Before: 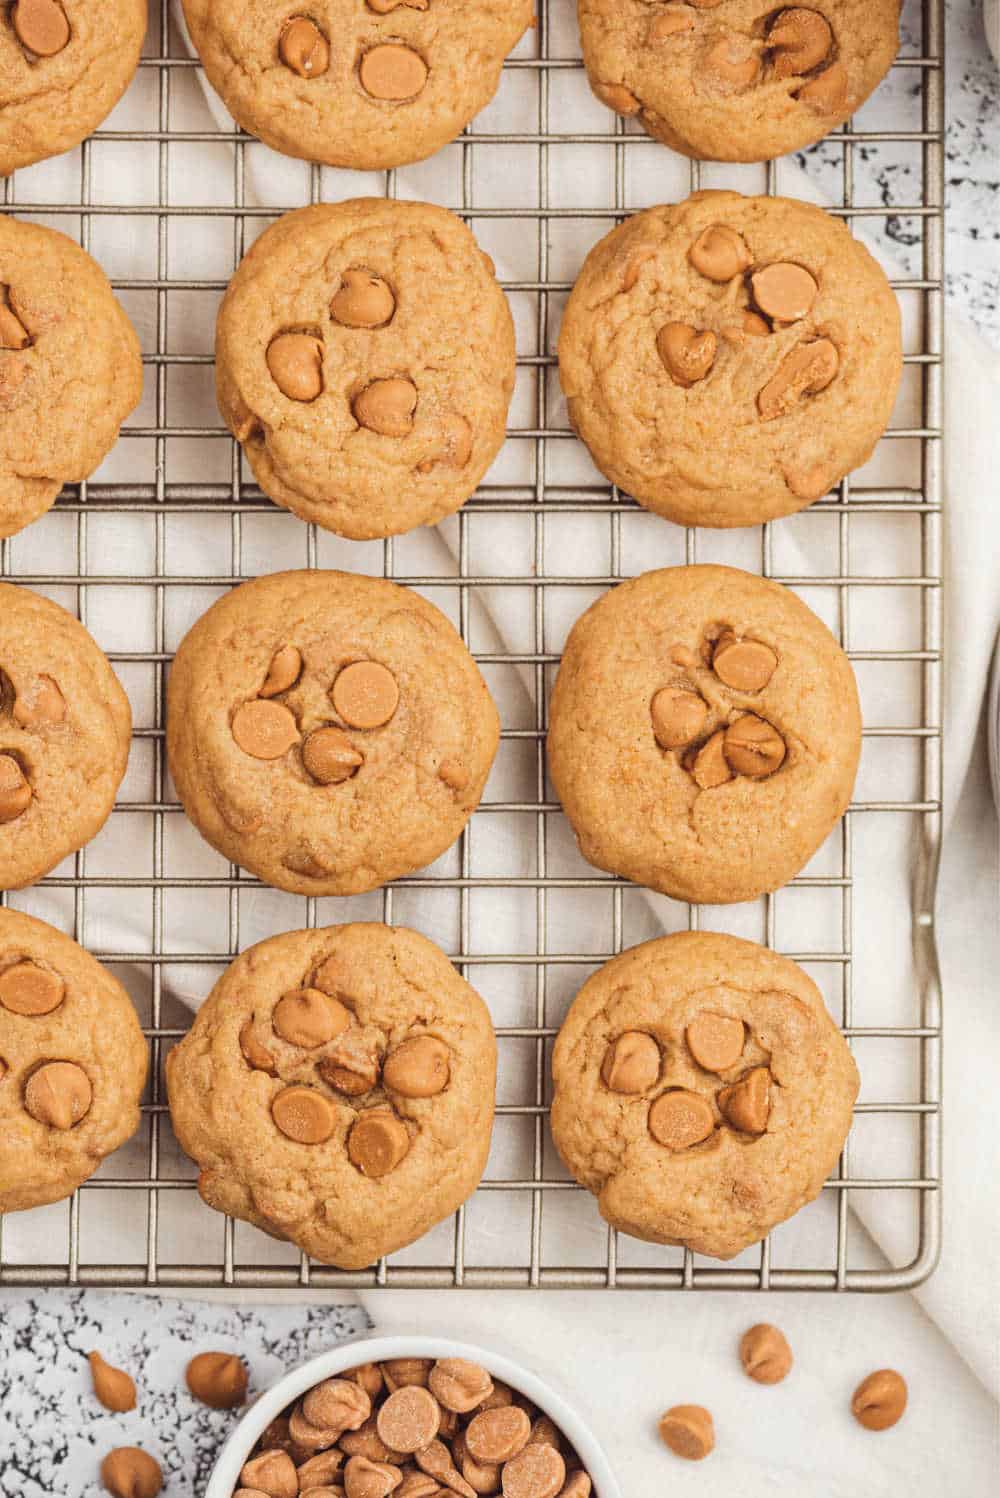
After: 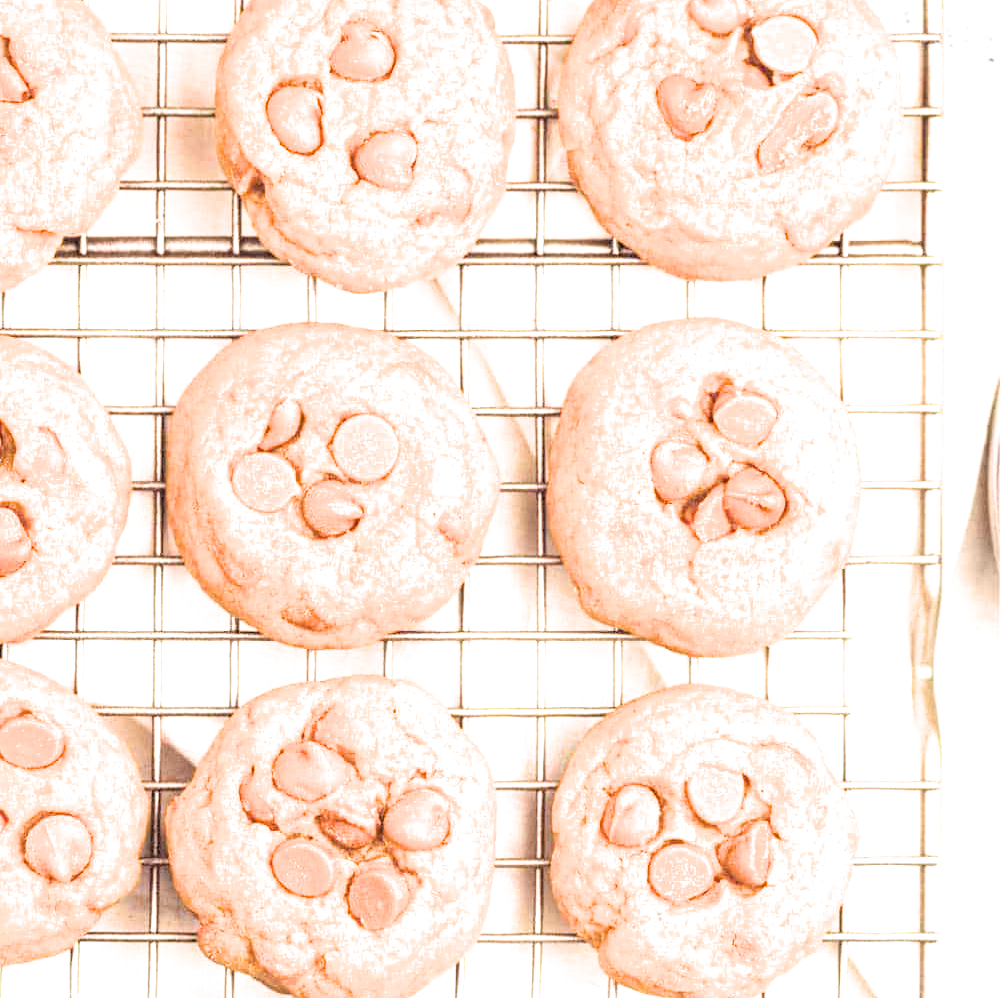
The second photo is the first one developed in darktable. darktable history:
crop: top 16.554%, bottom 16.765%
exposure: exposure 1.996 EV, compensate highlight preservation false
filmic rgb: black relative exposure -3.85 EV, white relative exposure 3.49 EV, threshold 5.99 EV, hardness 2.57, contrast 1.102, color science v6 (2022), enable highlight reconstruction true
